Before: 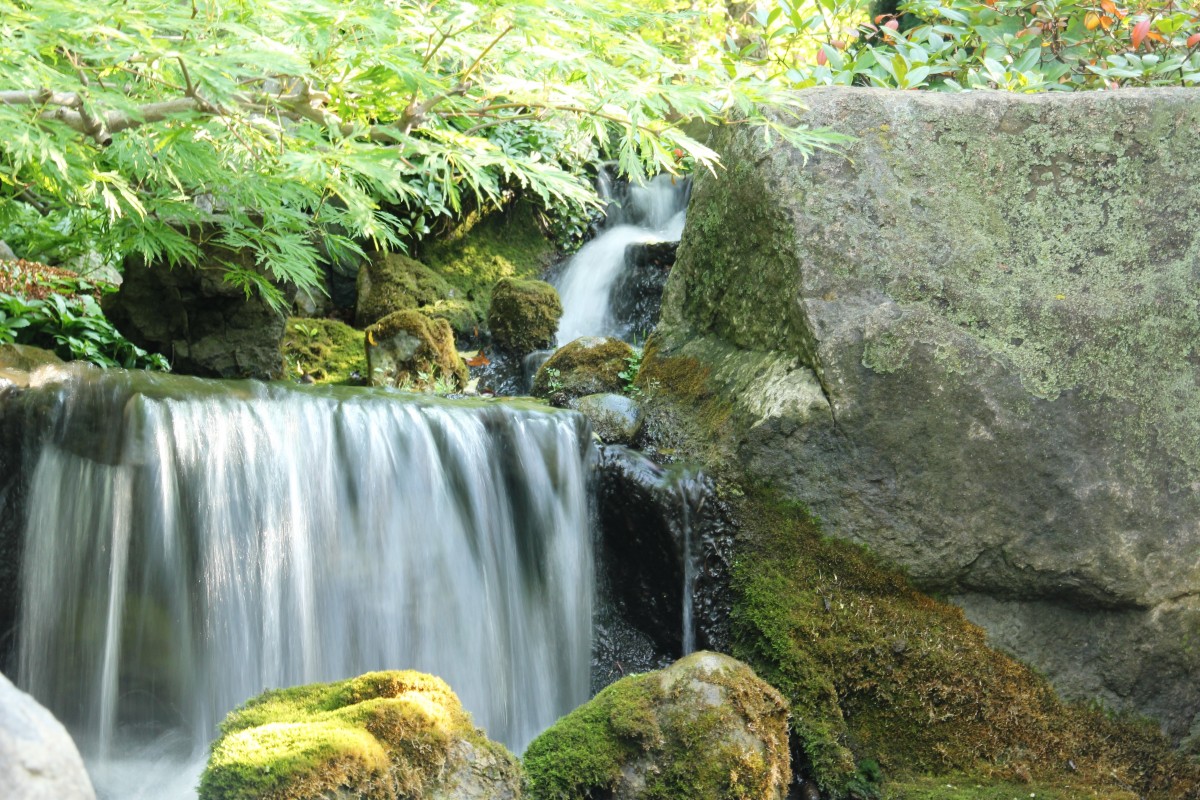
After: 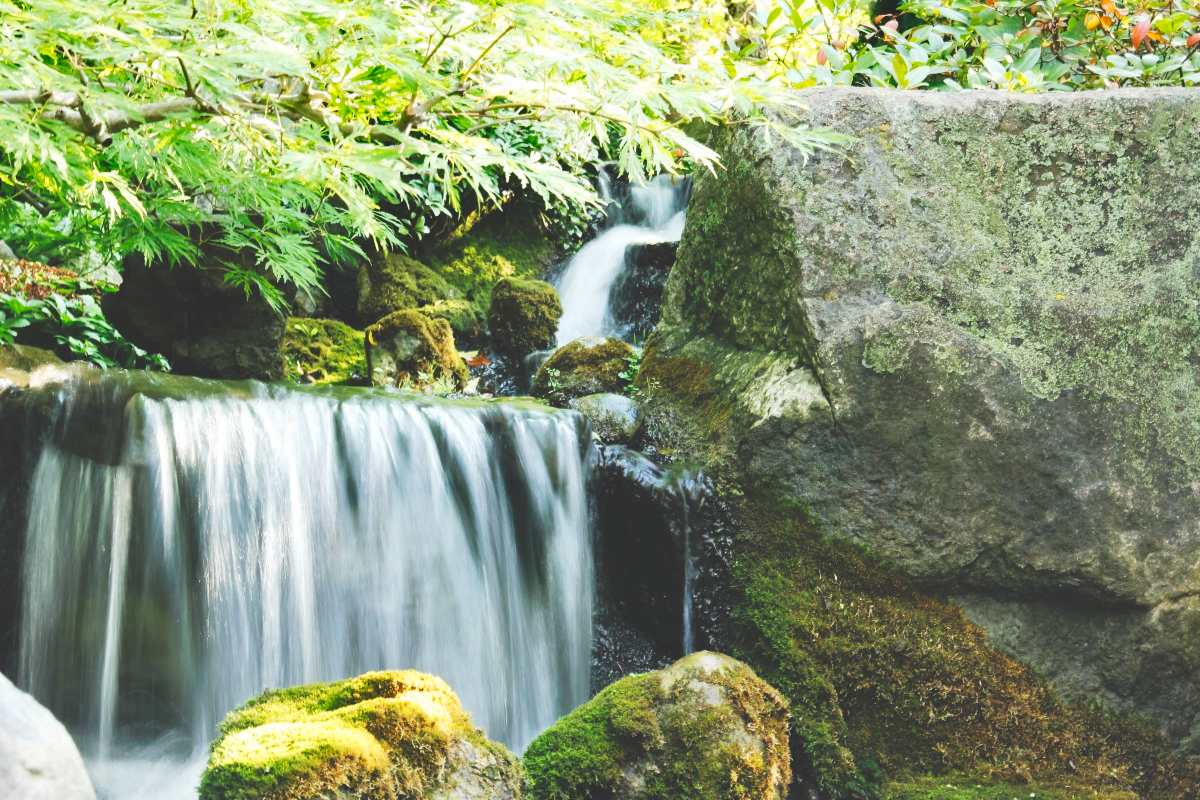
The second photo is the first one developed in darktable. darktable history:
shadows and highlights: soften with gaussian
tone curve: curves: ch0 [(0, 0) (0.003, 0.183) (0.011, 0.183) (0.025, 0.184) (0.044, 0.188) (0.069, 0.197) (0.1, 0.204) (0.136, 0.212) (0.177, 0.226) (0.224, 0.24) (0.277, 0.273) (0.335, 0.322) (0.399, 0.388) (0.468, 0.468) (0.543, 0.579) (0.623, 0.686) (0.709, 0.792) (0.801, 0.877) (0.898, 0.939) (1, 1)], preserve colors none
